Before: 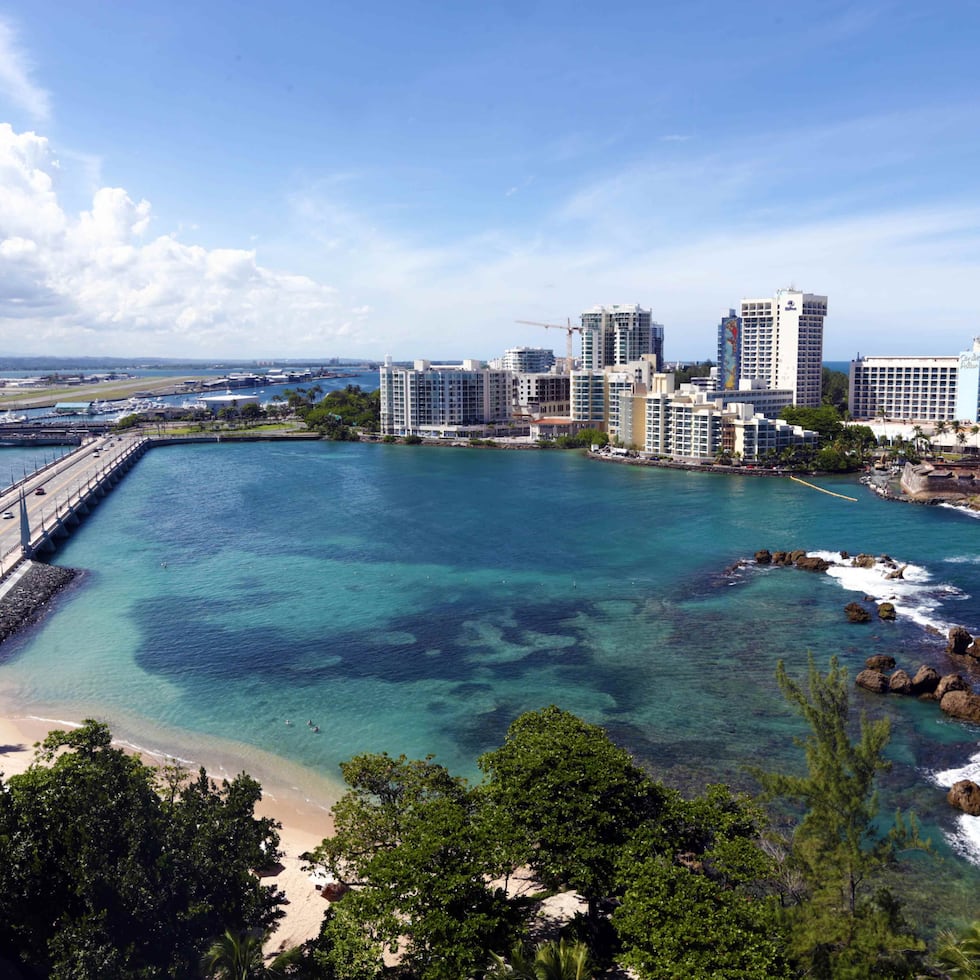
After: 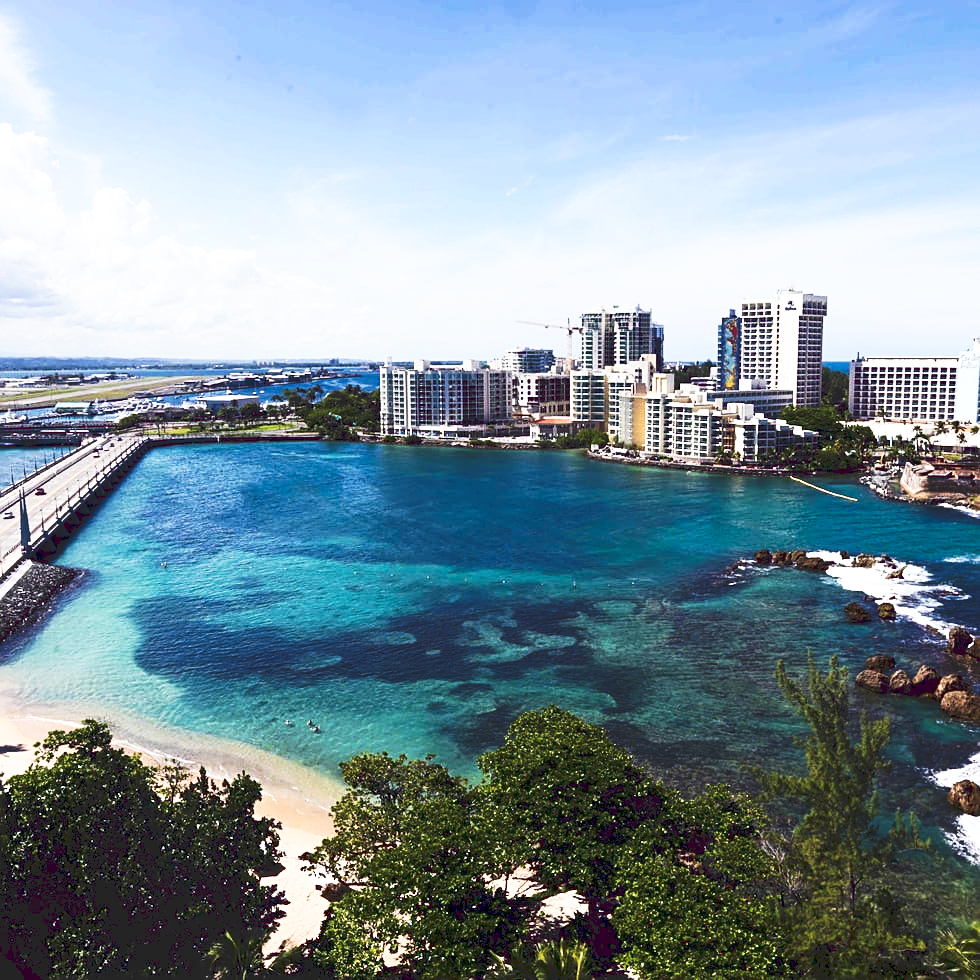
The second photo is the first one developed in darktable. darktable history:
contrast equalizer: octaves 7, y [[0.6 ×6], [0.55 ×6], [0 ×6], [0 ×6], [0 ×6]], mix 0.15
sharpen: on, module defaults
contrast brightness saturation: contrast 0.14
tone curve: curves: ch0 [(0, 0) (0.003, 0.142) (0.011, 0.142) (0.025, 0.147) (0.044, 0.147) (0.069, 0.152) (0.1, 0.16) (0.136, 0.172) (0.177, 0.193) (0.224, 0.221) (0.277, 0.264) (0.335, 0.322) (0.399, 0.399) (0.468, 0.49) (0.543, 0.593) (0.623, 0.723) (0.709, 0.841) (0.801, 0.925) (0.898, 0.976) (1, 1)], preserve colors none
